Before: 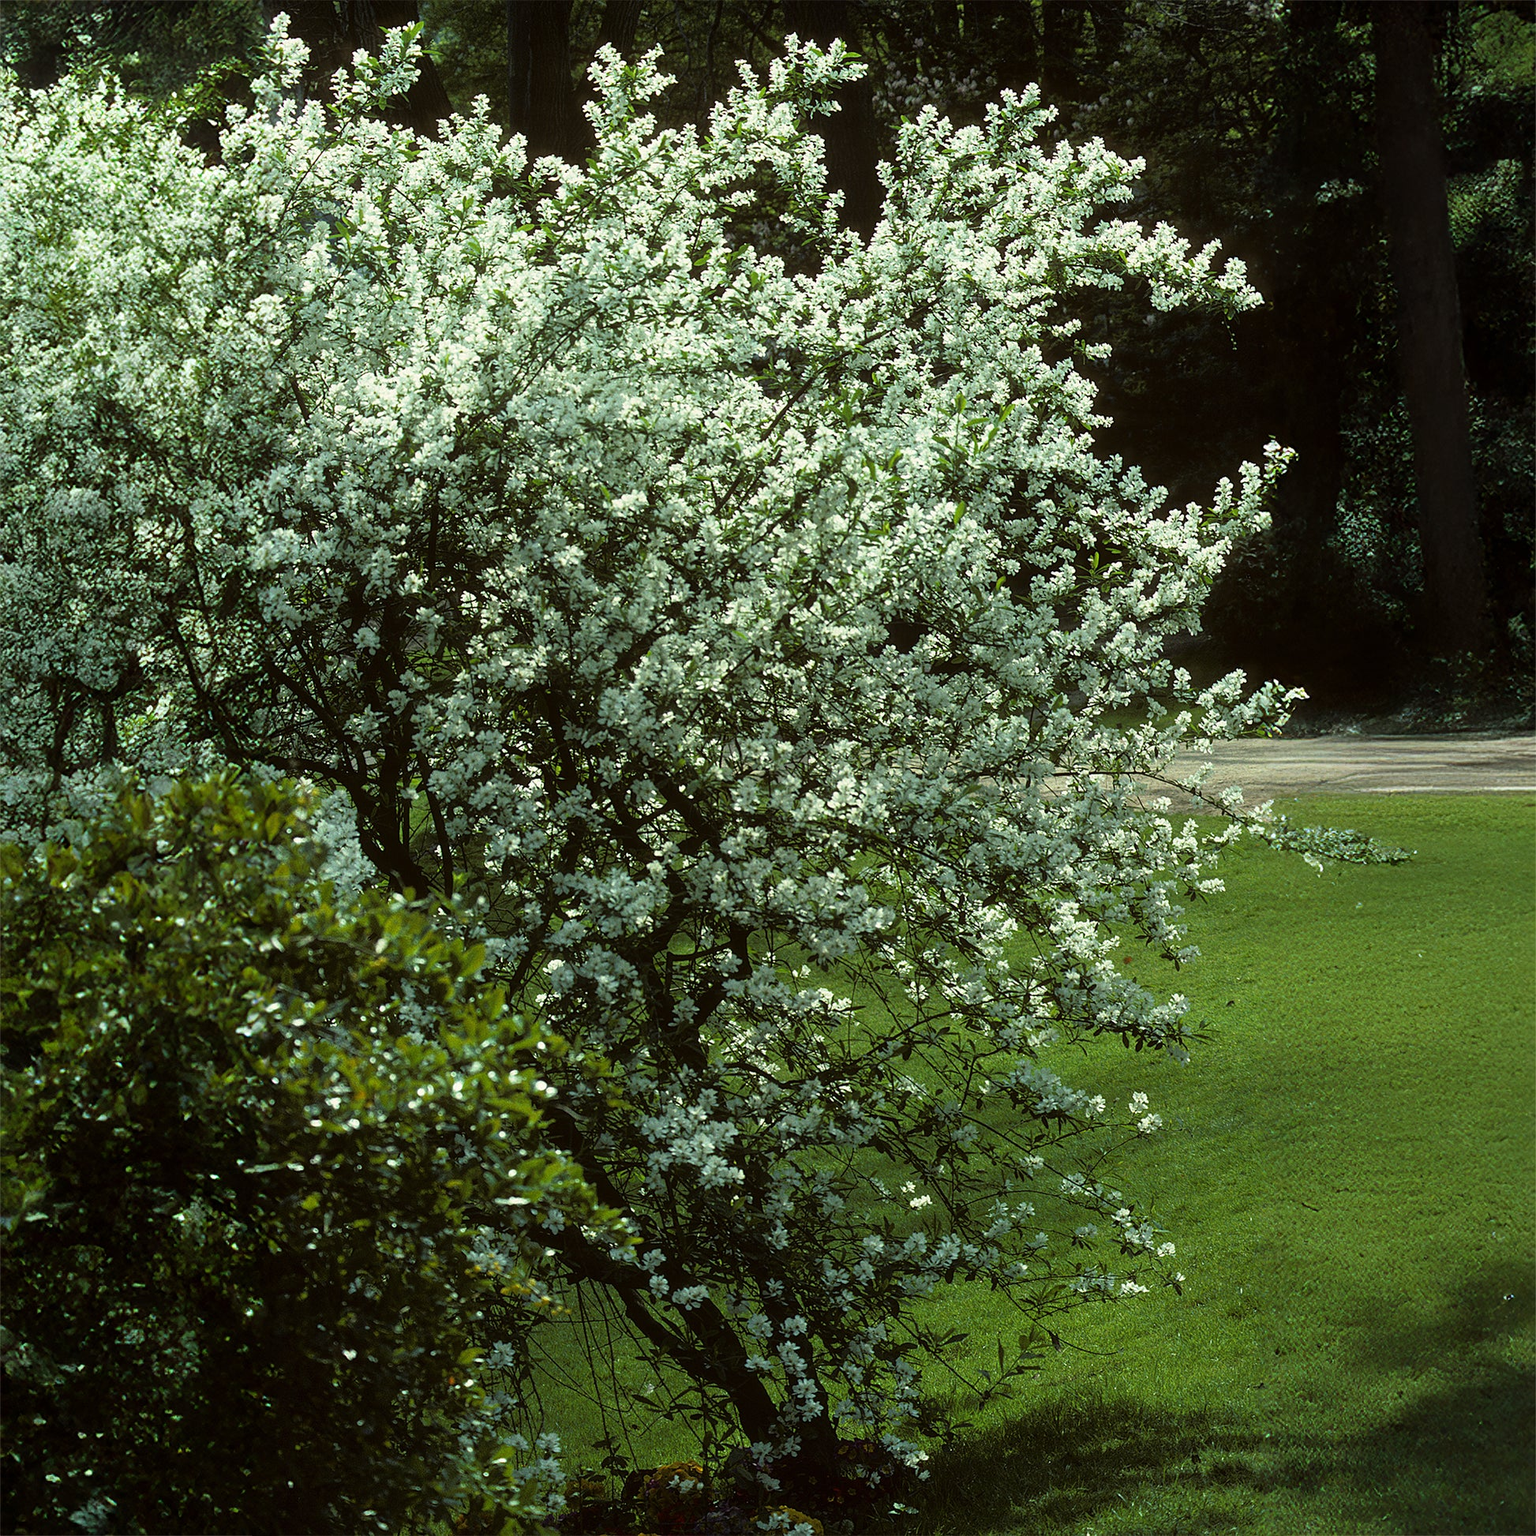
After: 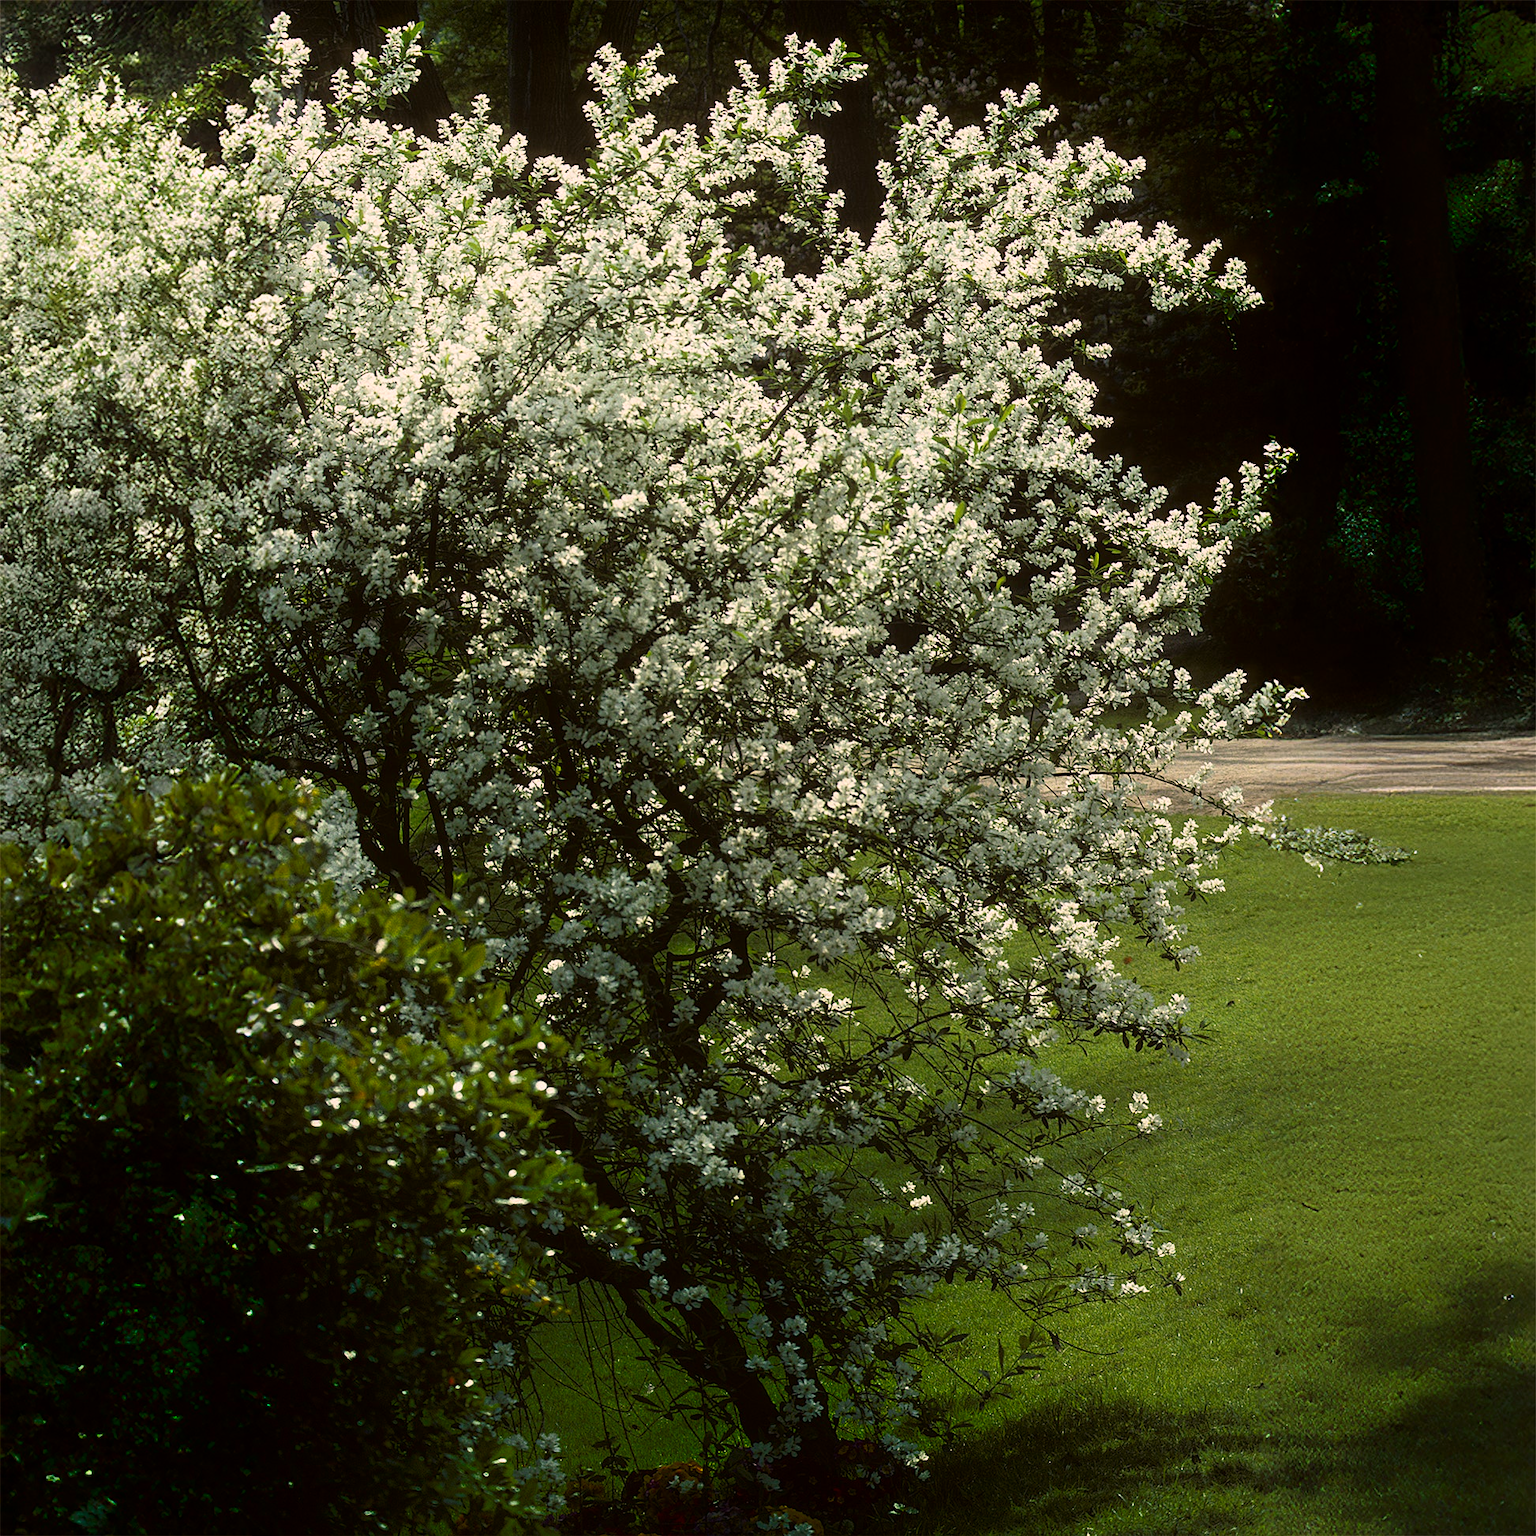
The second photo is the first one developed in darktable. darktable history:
shadows and highlights: shadows -55.48, highlights 85.1, soften with gaussian
color correction: highlights a* 14.73, highlights b* 4.71
